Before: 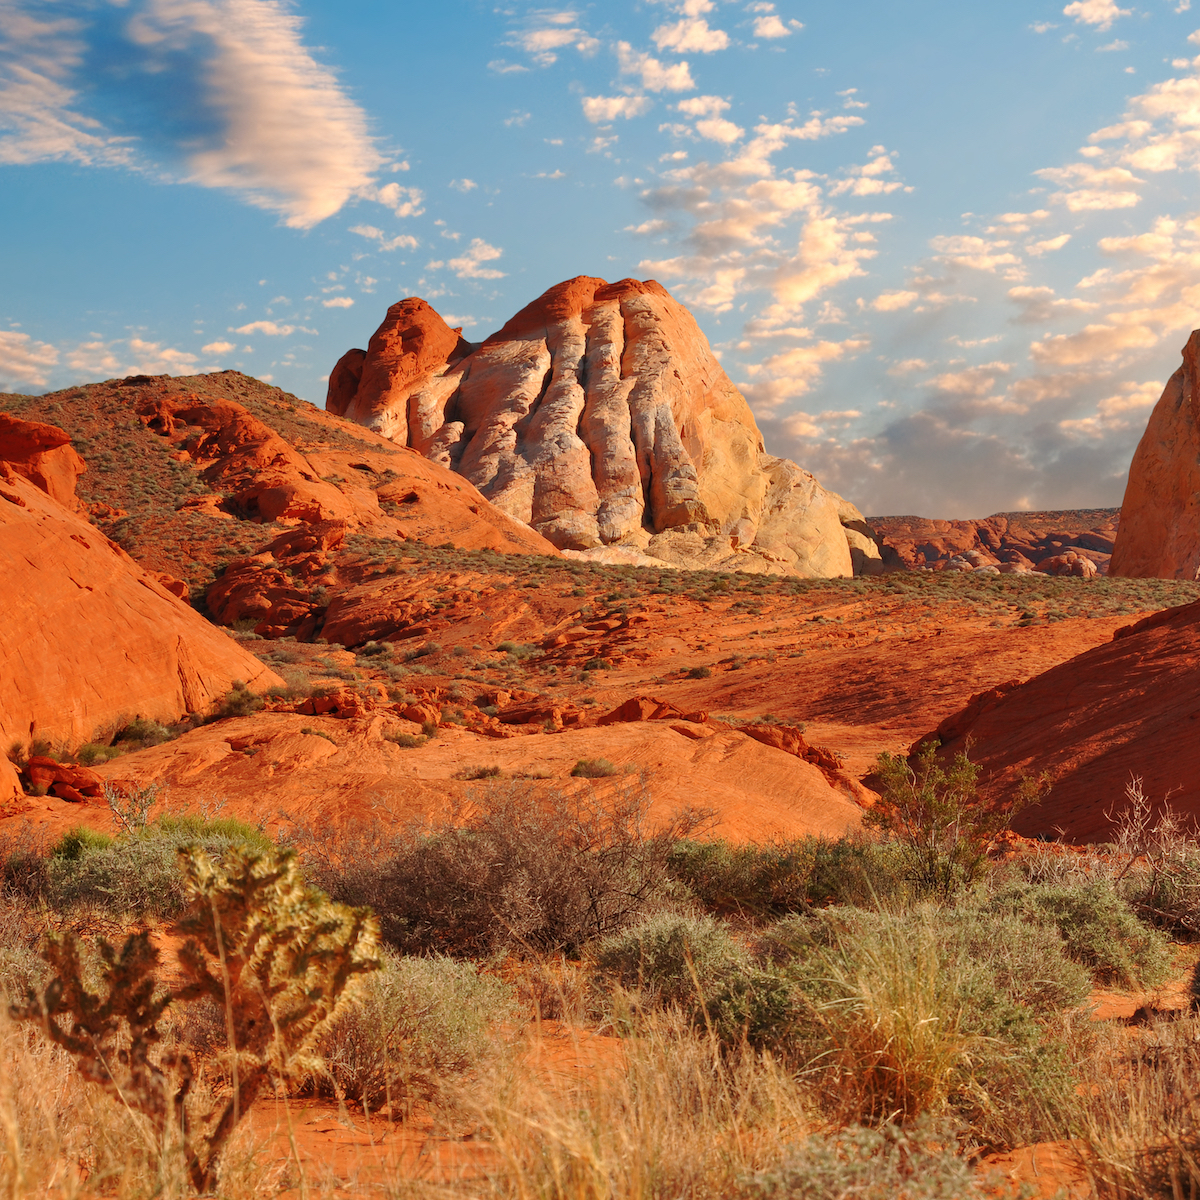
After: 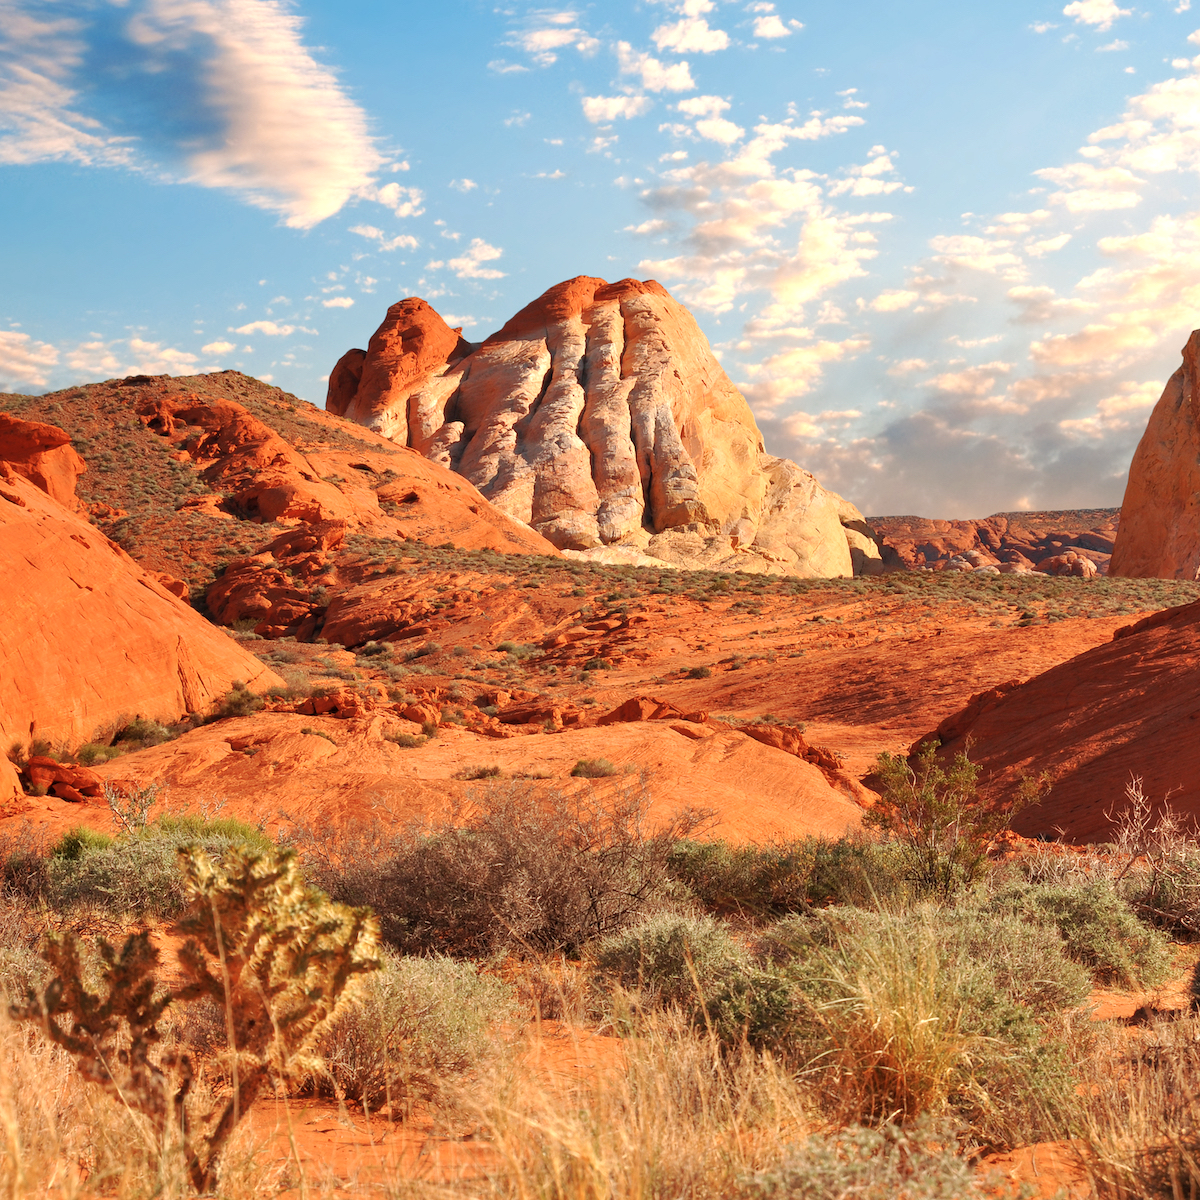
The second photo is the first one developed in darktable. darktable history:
exposure: black level correction 0.001, exposure 0.498 EV, compensate highlight preservation false
contrast brightness saturation: saturation -0.091
